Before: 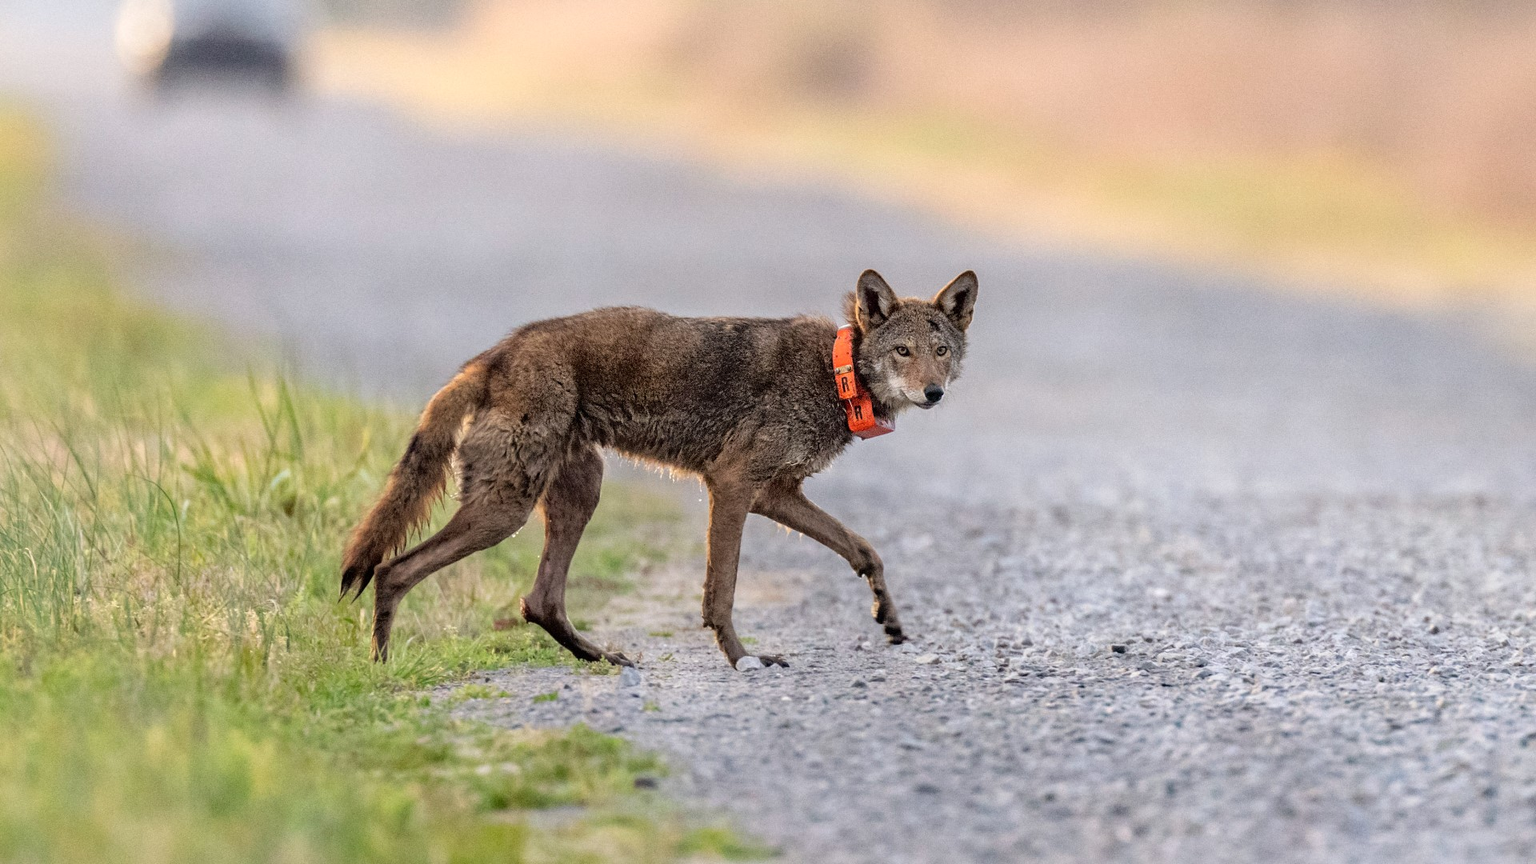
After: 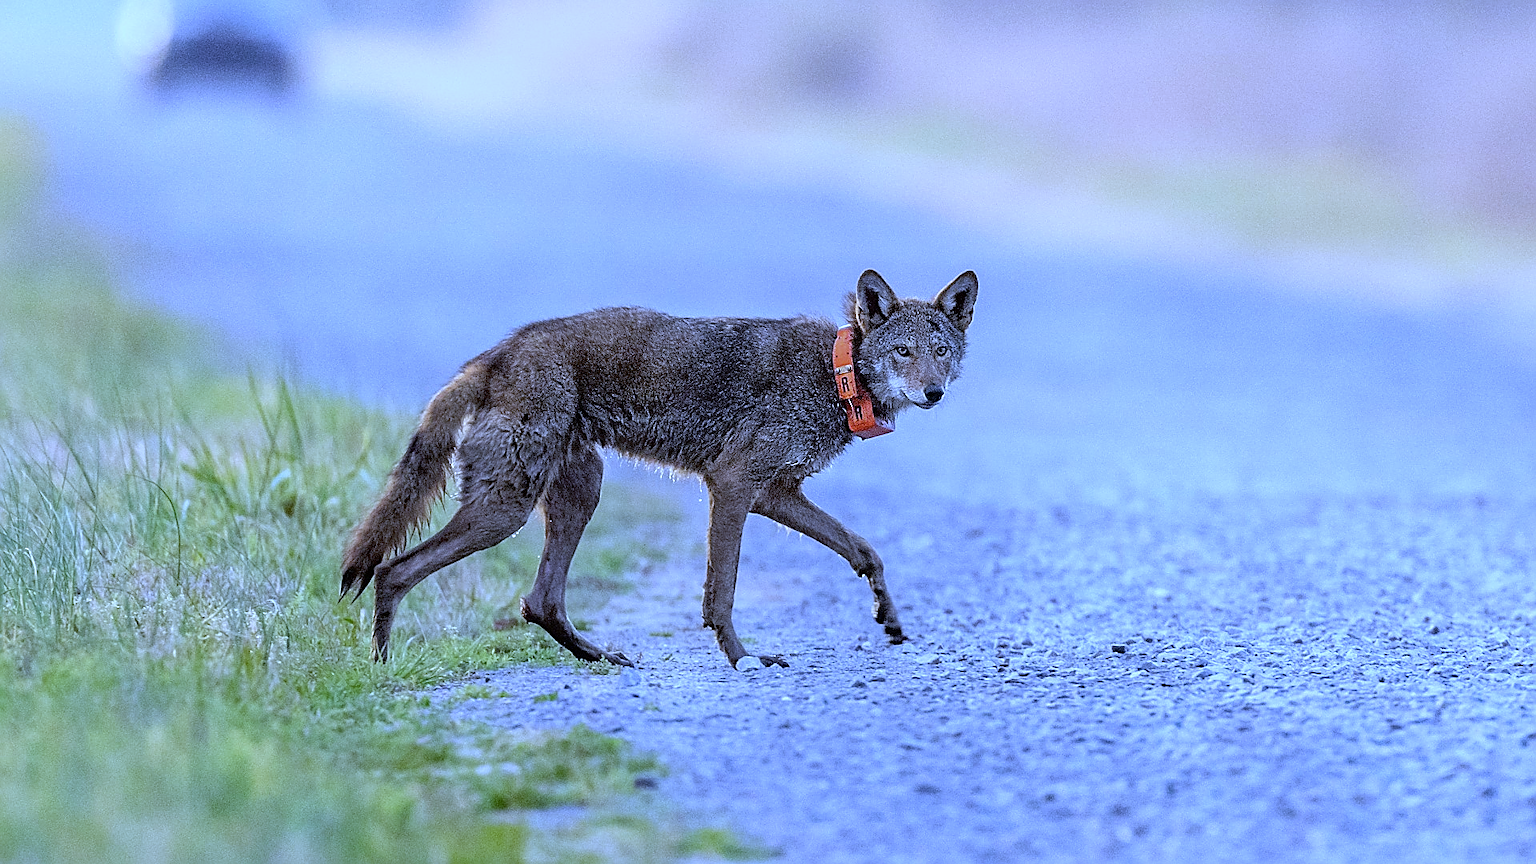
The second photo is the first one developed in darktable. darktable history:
white balance: red 0.766, blue 1.537
sharpen: radius 1.4, amount 1.25, threshold 0.7
